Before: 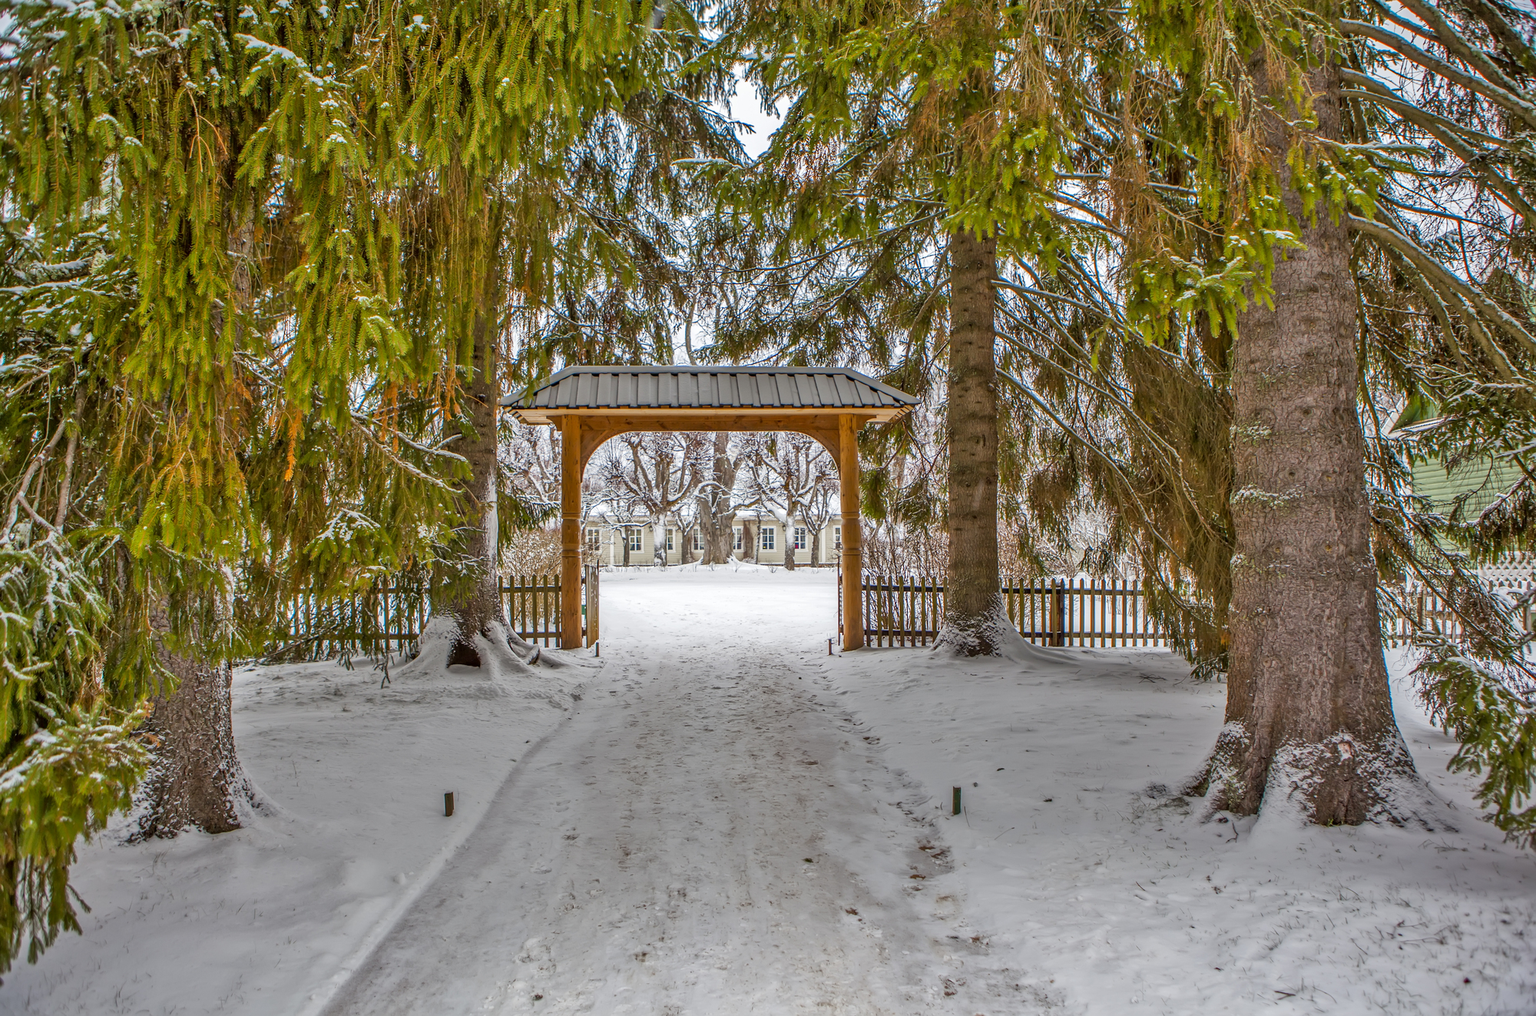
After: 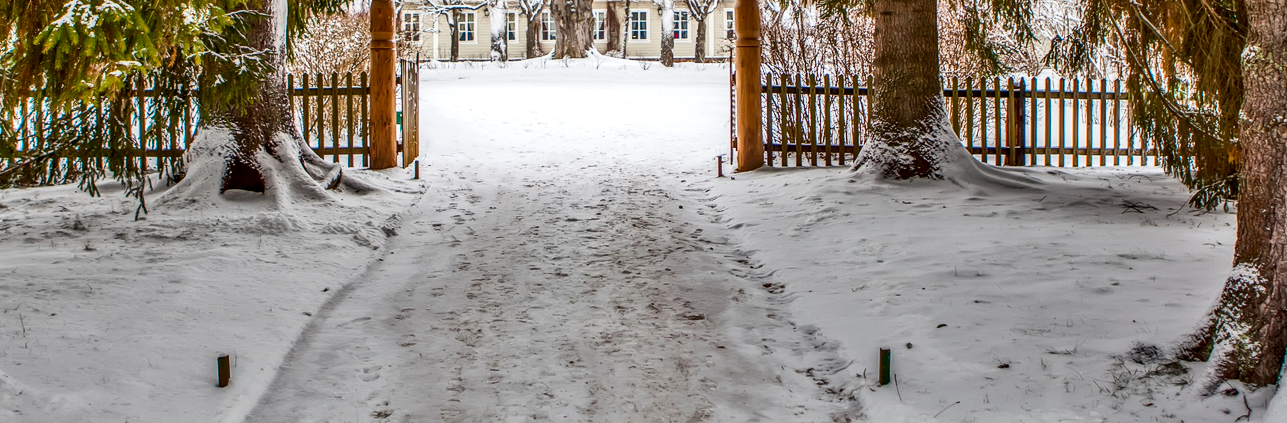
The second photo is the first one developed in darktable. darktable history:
local contrast: on, module defaults
contrast brightness saturation: contrast 0.28
crop: left 18.091%, top 51.13%, right 17.525%, bottom 16.85%
